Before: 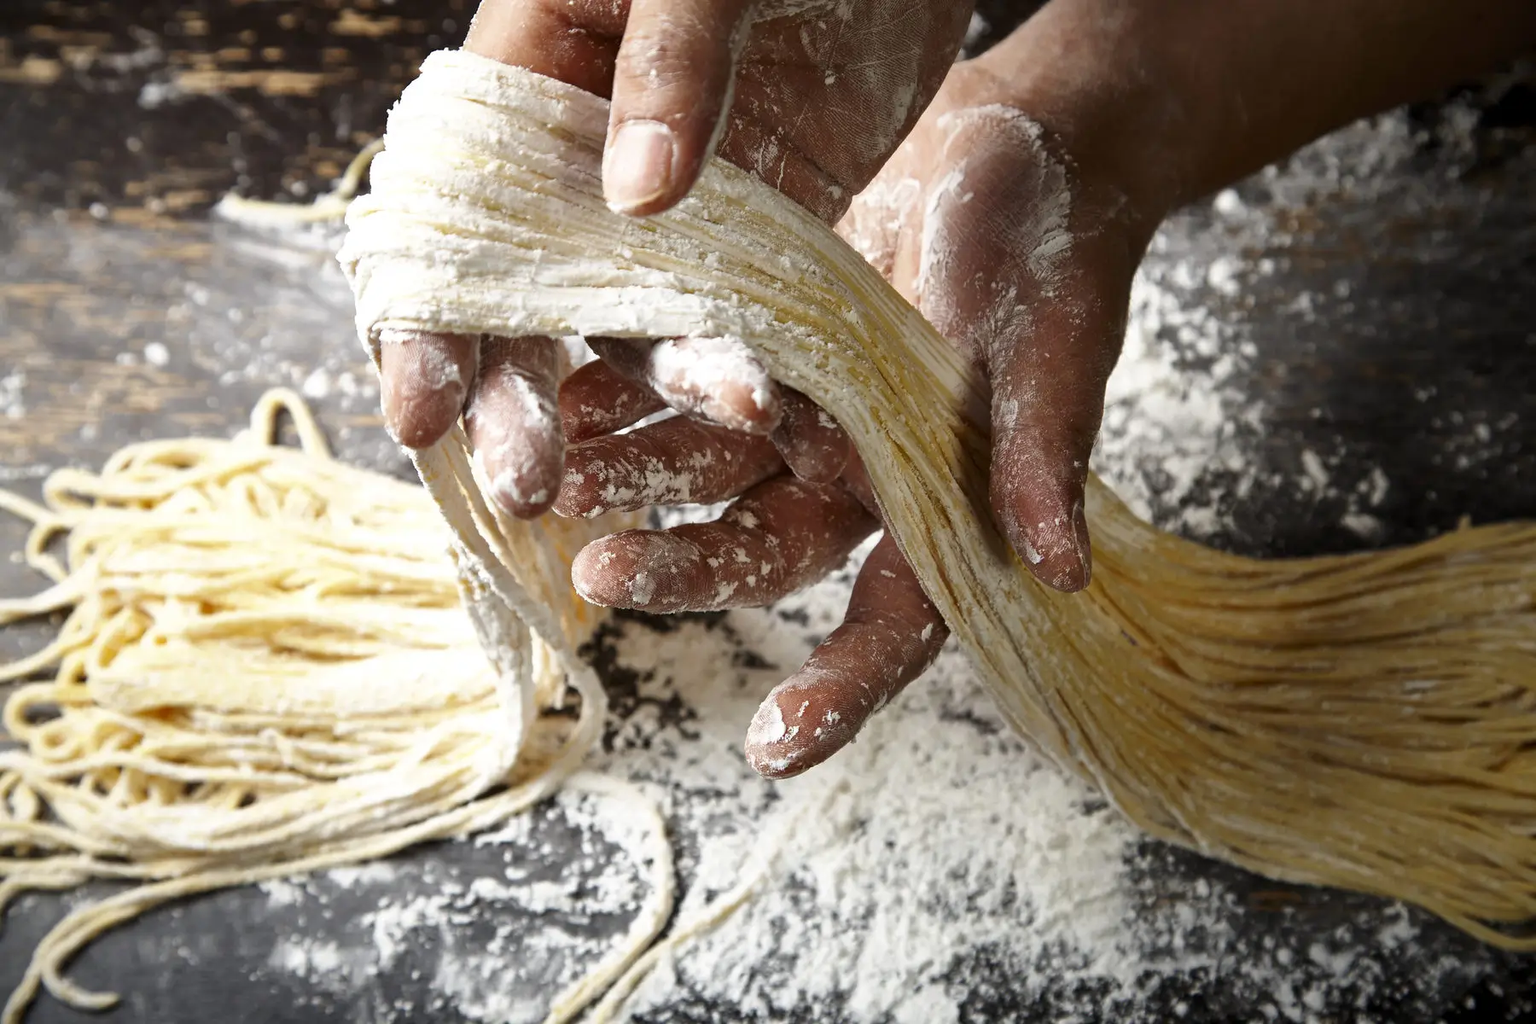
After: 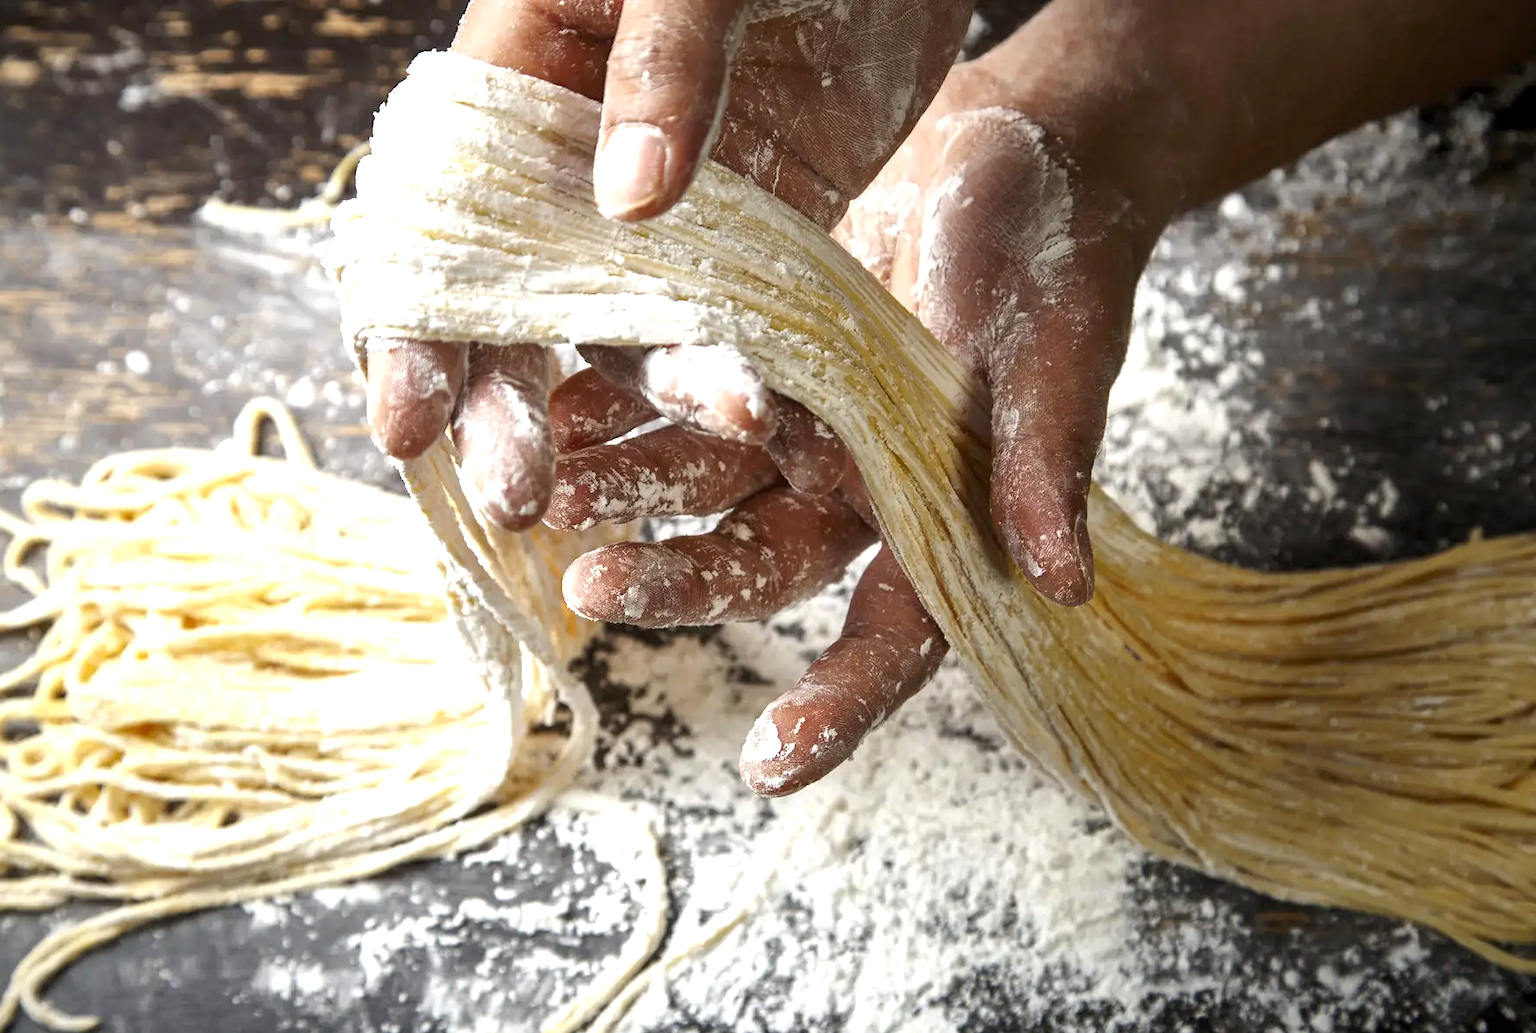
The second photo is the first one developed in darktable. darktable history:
crop and rotate: left 1.491%, right 0.762%, bottom 1.26%
local contrast: detail 110%
exposure: black level correction 0.001, exposure 0.499 EV, compensate highlight preservation false
